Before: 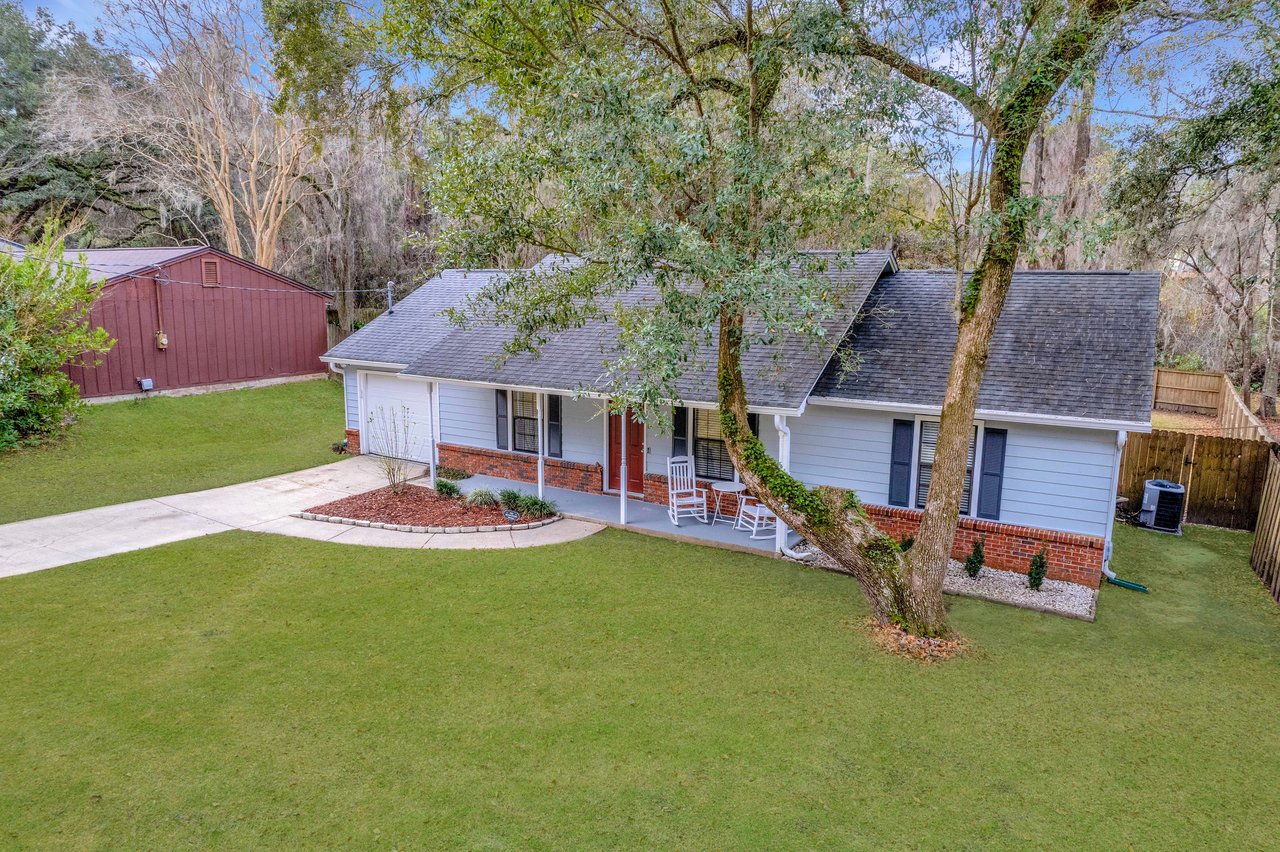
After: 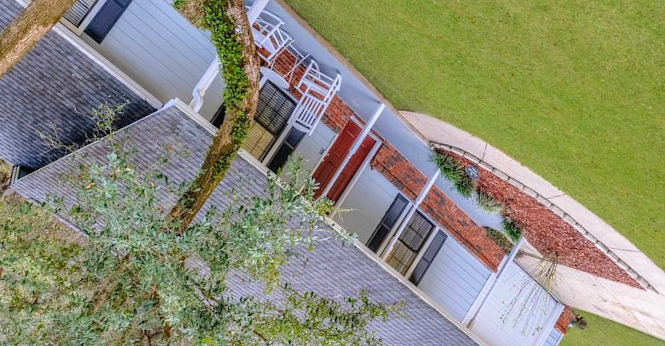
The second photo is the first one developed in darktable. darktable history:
crop and rotate: angle 146.89°, left 9.19%, top 15.624%, right 4.586%, bottom 17.03%
contrast brightness saturation: contrast 0.027, brightness 0.057, saturation 0.12
